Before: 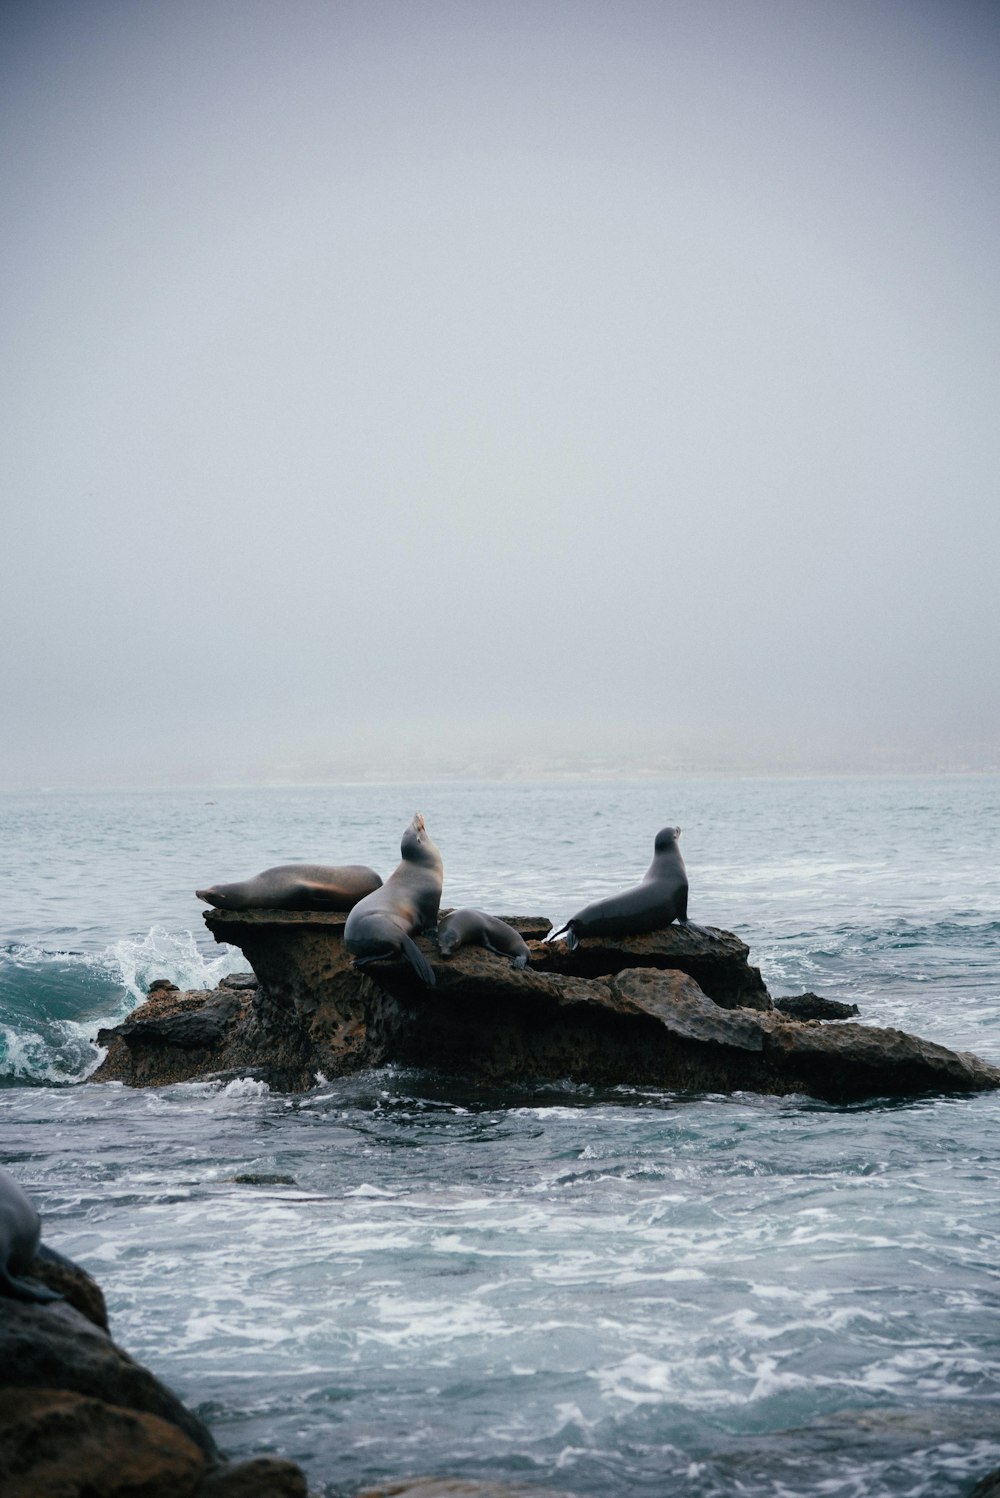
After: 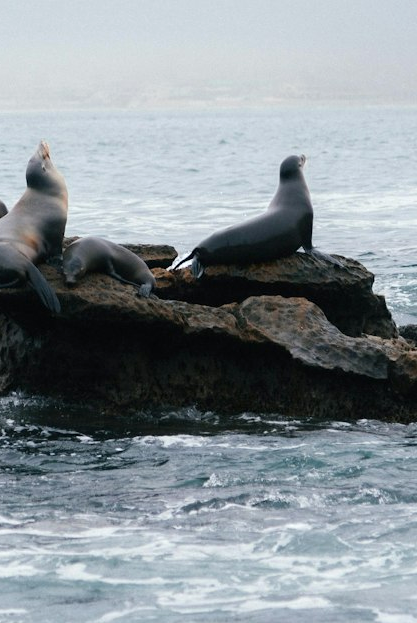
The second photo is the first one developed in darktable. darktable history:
exposure: exposure 0.2 EV, compensate highlight preservation false
crop: left 37.572%, top 44.921%, right 20.719%, bottom 13.471%
